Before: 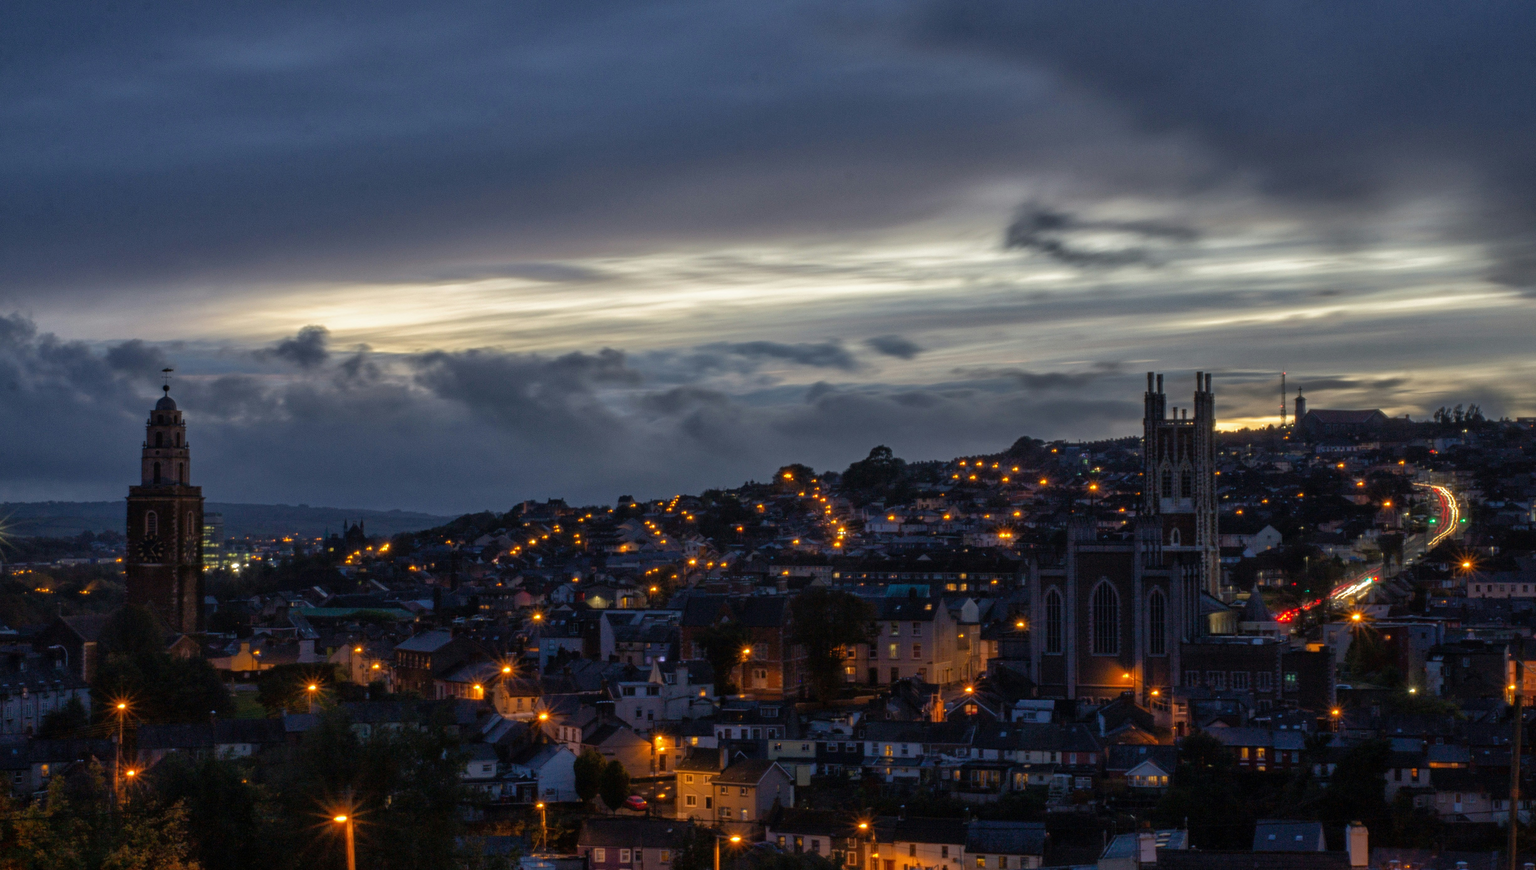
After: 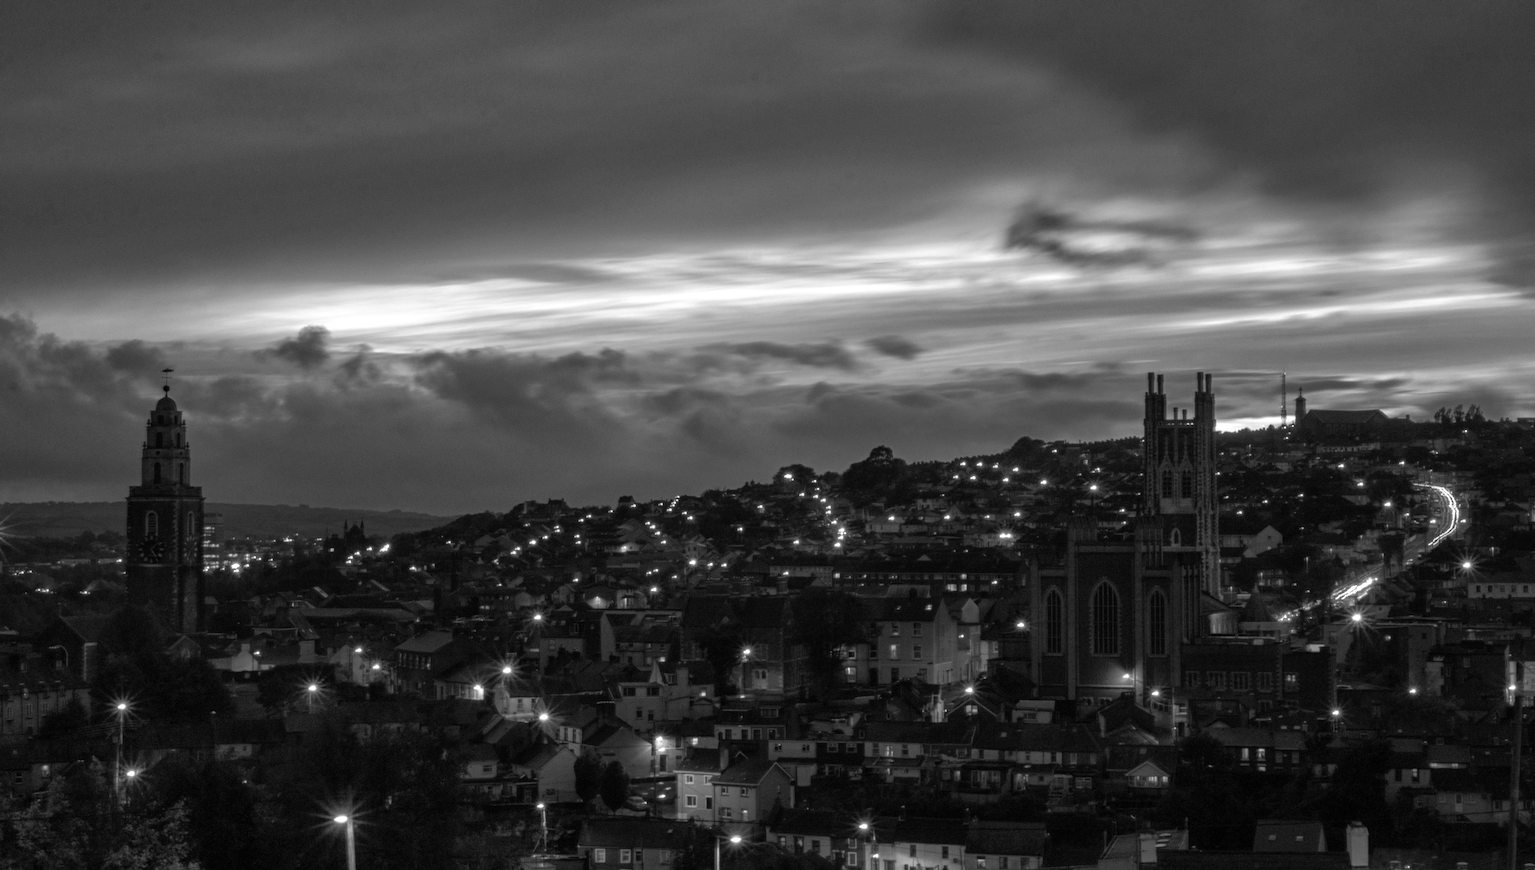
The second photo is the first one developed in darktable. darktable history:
color balance rgb: linear chroma grading › shadows 32%, linear chroma grading › global chroma -2%, linear chroma grading › mid-tones 4%, perceptual saturation grading › global saturation -2%, perceptual saturation grading › highlights -8%, perceptual saturation grading › mid-tones 8%, perceptual saturation grading › shadows 4%, perceptual brilliance grading › highlights 8%, perceptual brilliance grading › mid-tones 4%, perceptual brilliance grading › shadows 2%, global vibrance 16%, saturation formula JzAzBz (2021)
monochrome: on, module defaults
